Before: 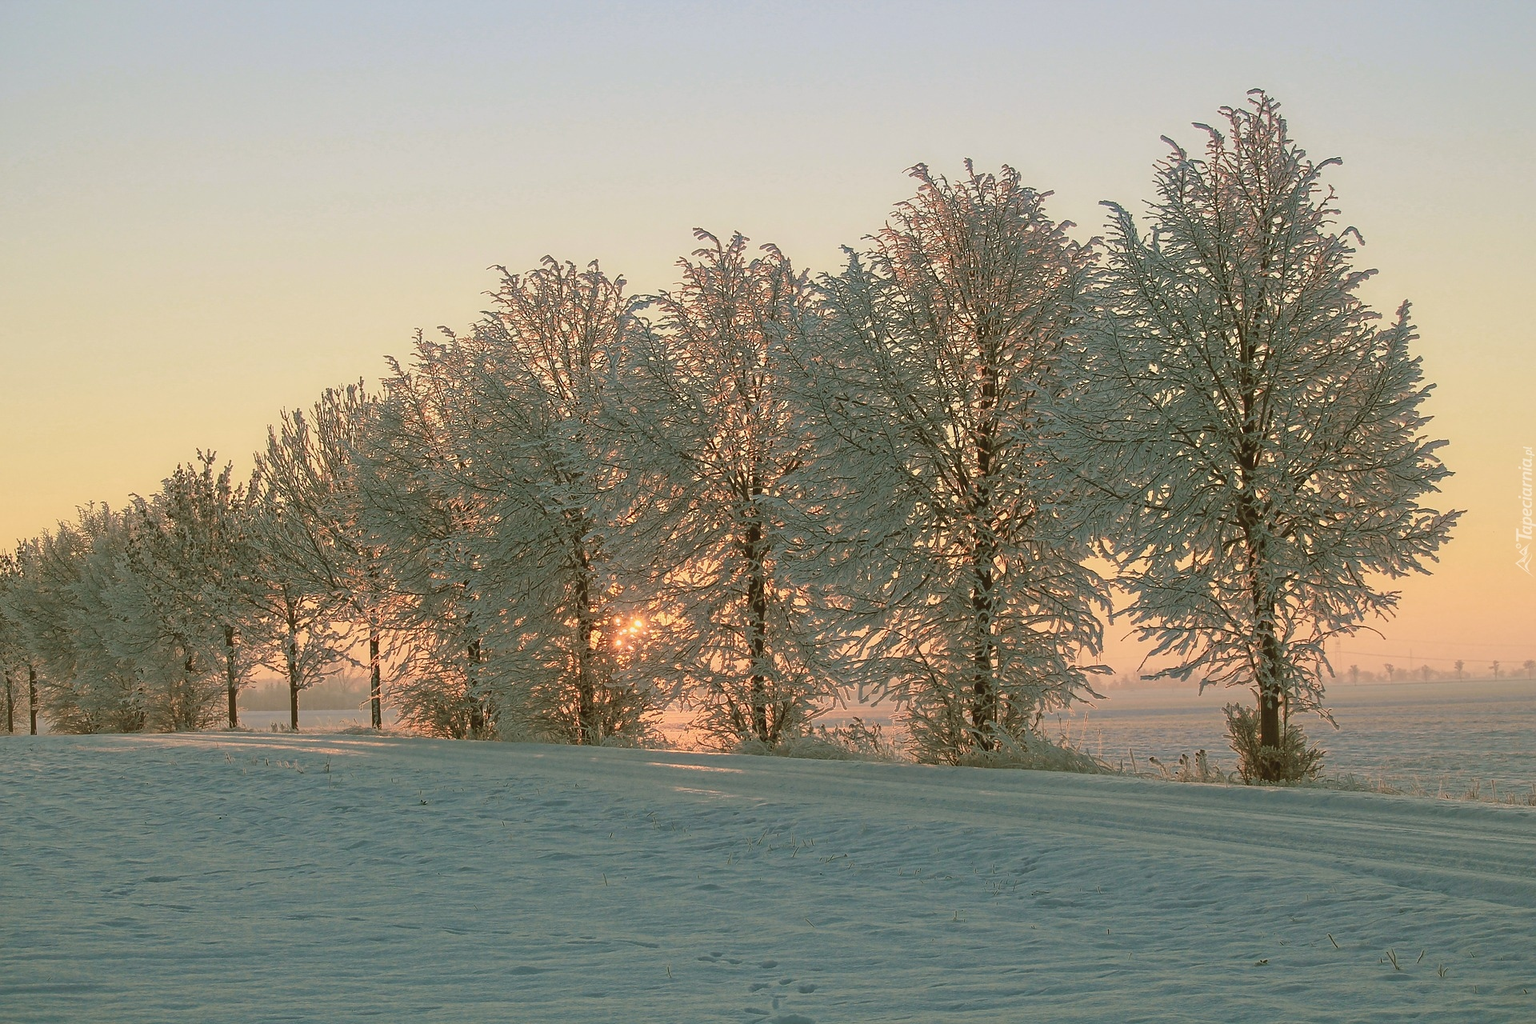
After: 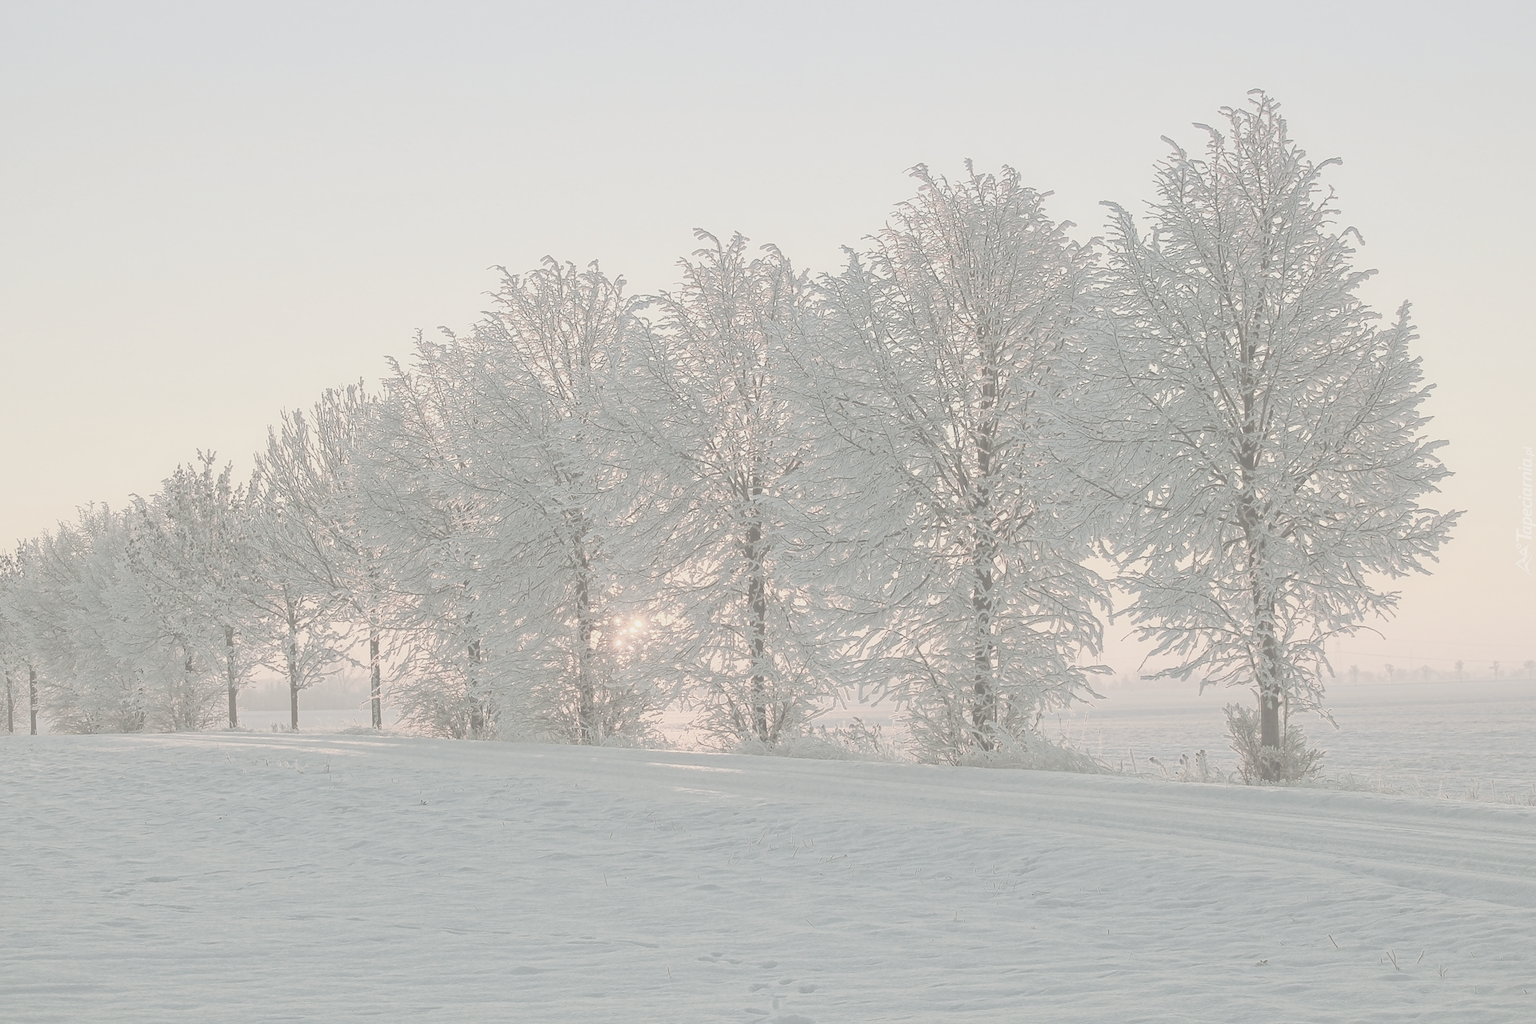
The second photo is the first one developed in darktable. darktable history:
contrast brightness saturation: contrast -0.32, brightness 0.75, saturation -0.78
local contrast: on, module defaults
tone equalizer: on, module defaults
